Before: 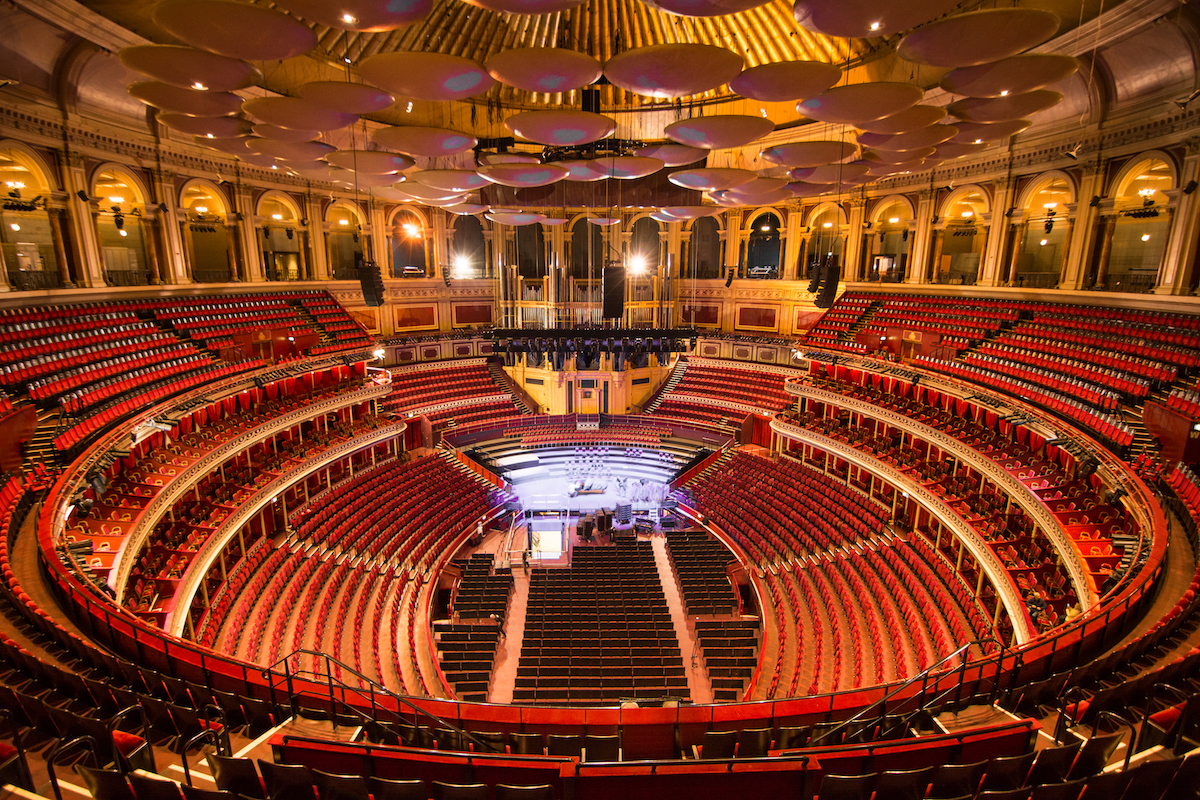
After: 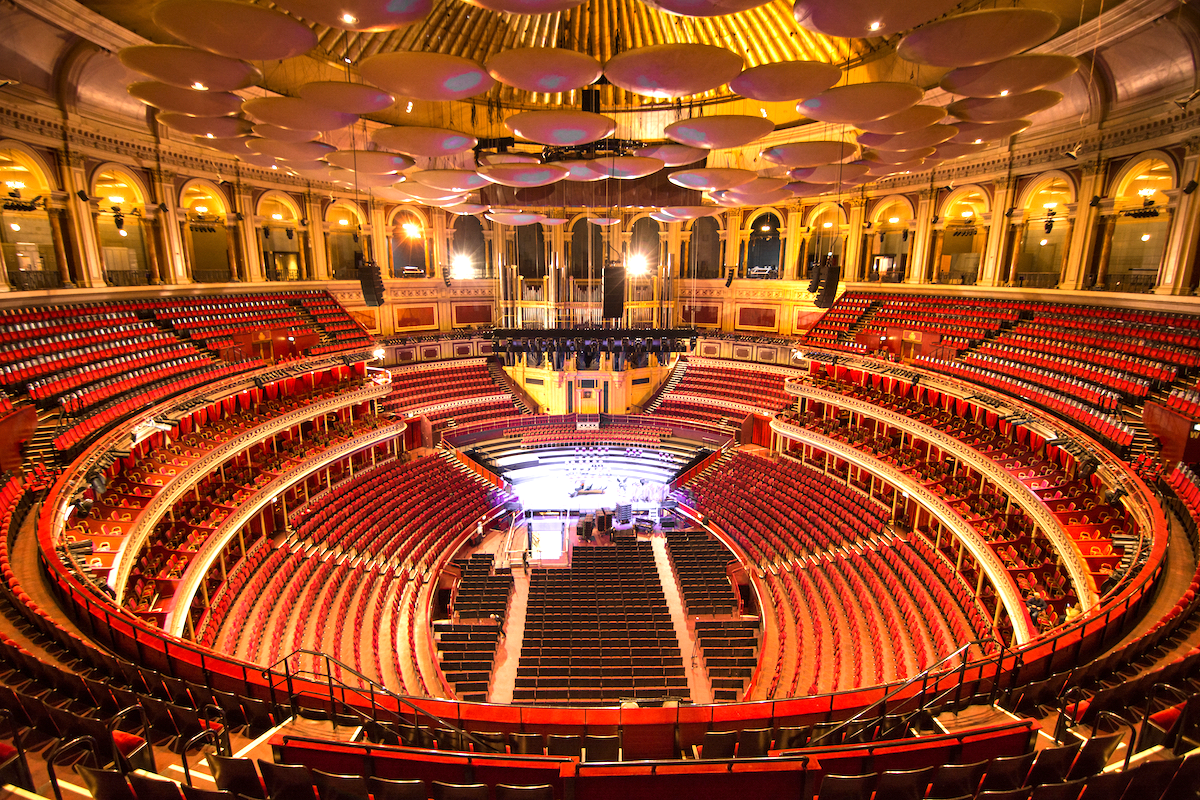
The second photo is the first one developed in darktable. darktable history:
exposure: exposure 0.731 EV, compensate highlight preservation false
